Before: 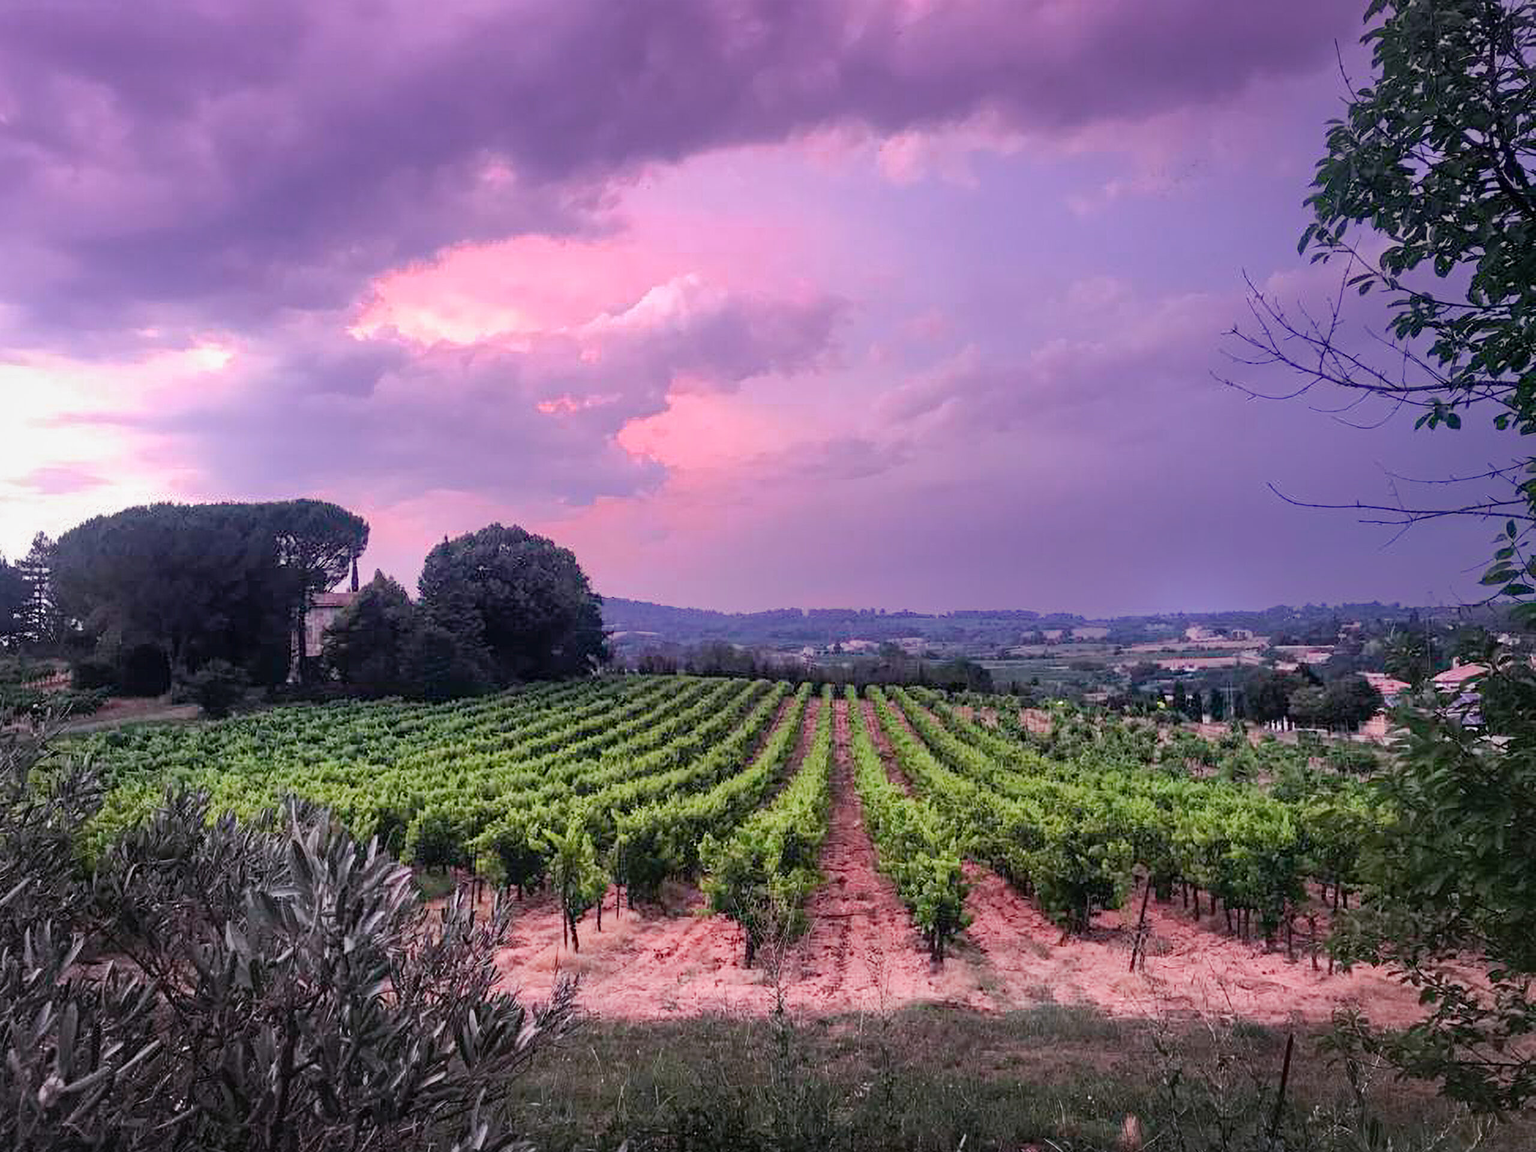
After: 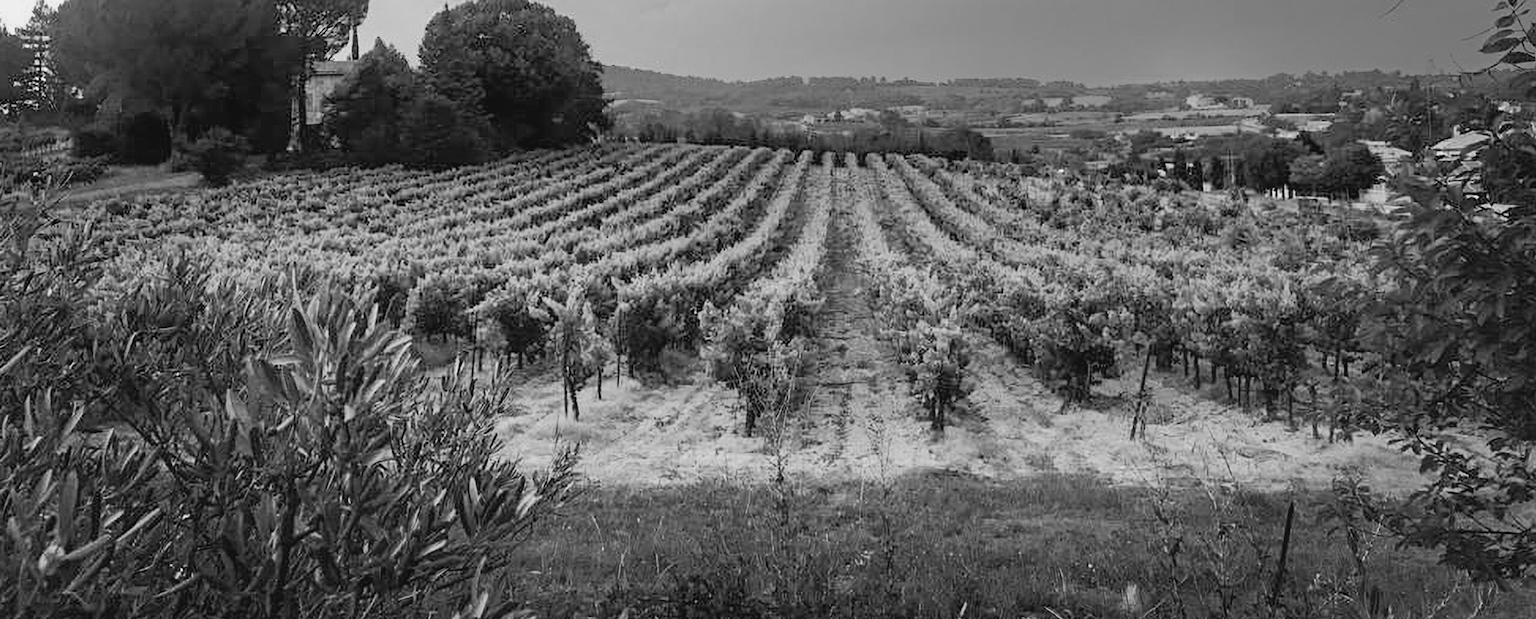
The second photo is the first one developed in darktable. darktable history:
crop and rotate: top 46.237%
color balance: lift [1, 1.011, 0.999, 0.989], gamma [1.109, 1.045, 1.039, 0.955], gain [0.917, 0.936, 0.952, 1.064], contrast 2.32%, contrast fulcrum 19%, output saturation 101%
levels: levels [0, 0.492, 0.984]
tone curve: curves: ch0 [(0, 0) (0.822, 0.825) (0.994, 0.955)]; ch1 [(0, 0) (0.226, 0.261) (0.383, 0.397) (0.46, 0.46) (0.498, 0.479) (0.524, 0.523) (0.578, 0.575) (1, 1)]; ch2 [(0, 0) (0.438, 0.456) (0.5, 0.498) (0.547, 0.515) (0.597, 0.58) (0.629, 0.603) (1, 1)], color space Lab, independent channels, preserve colors none
monochrome: on, module defaults
